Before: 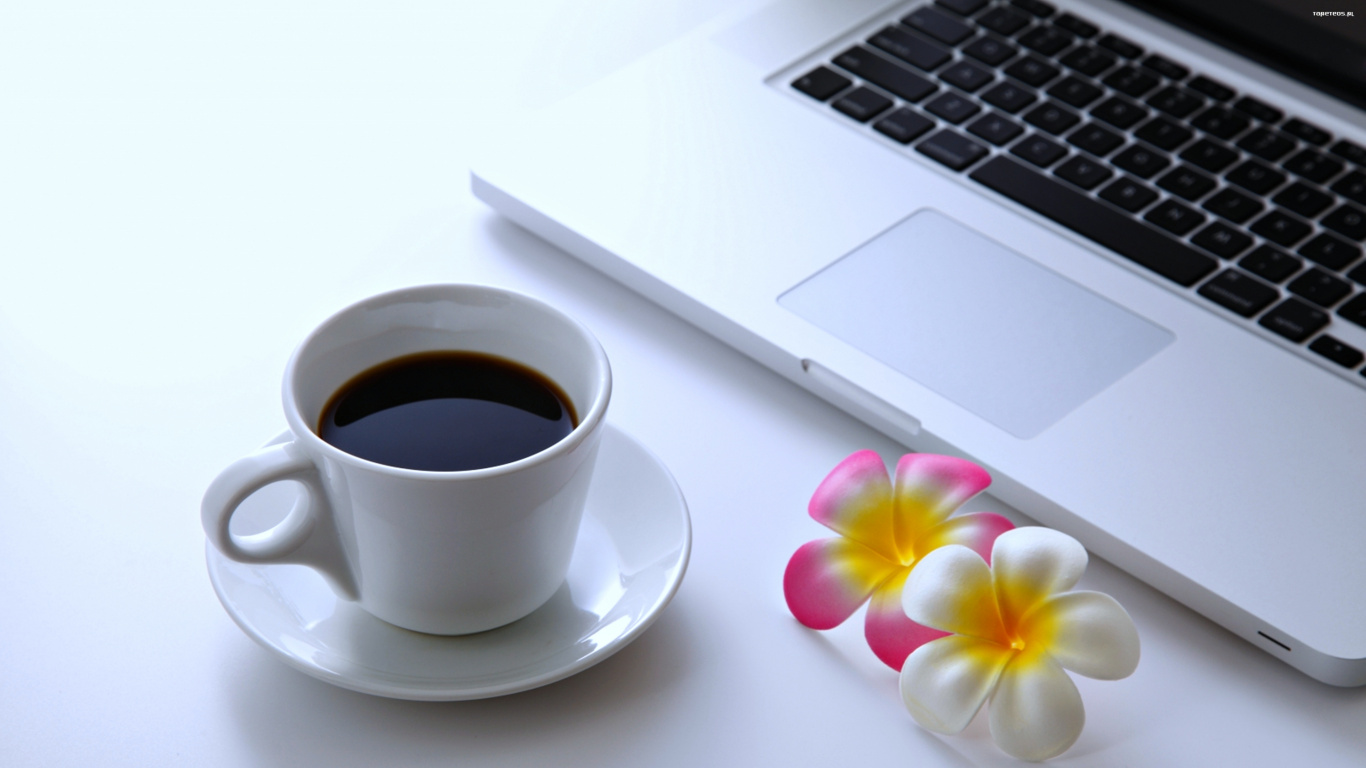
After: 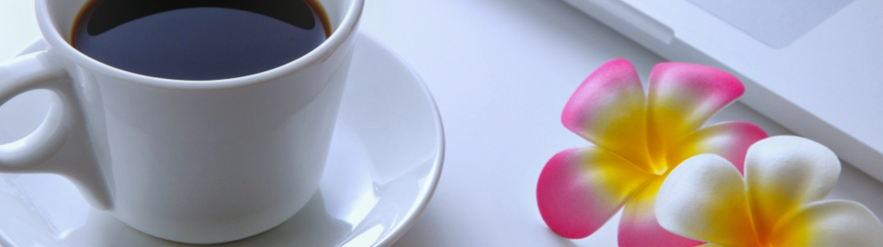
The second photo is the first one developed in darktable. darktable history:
local contrast: highlights 45%, shadows 2%, detail 99%
shadows and highlights: shadows 32.1, highlights -31.51, soften with gaussian
crop: left 18.141%, top 51.034%, right 17.171%, bottom 16.79%
